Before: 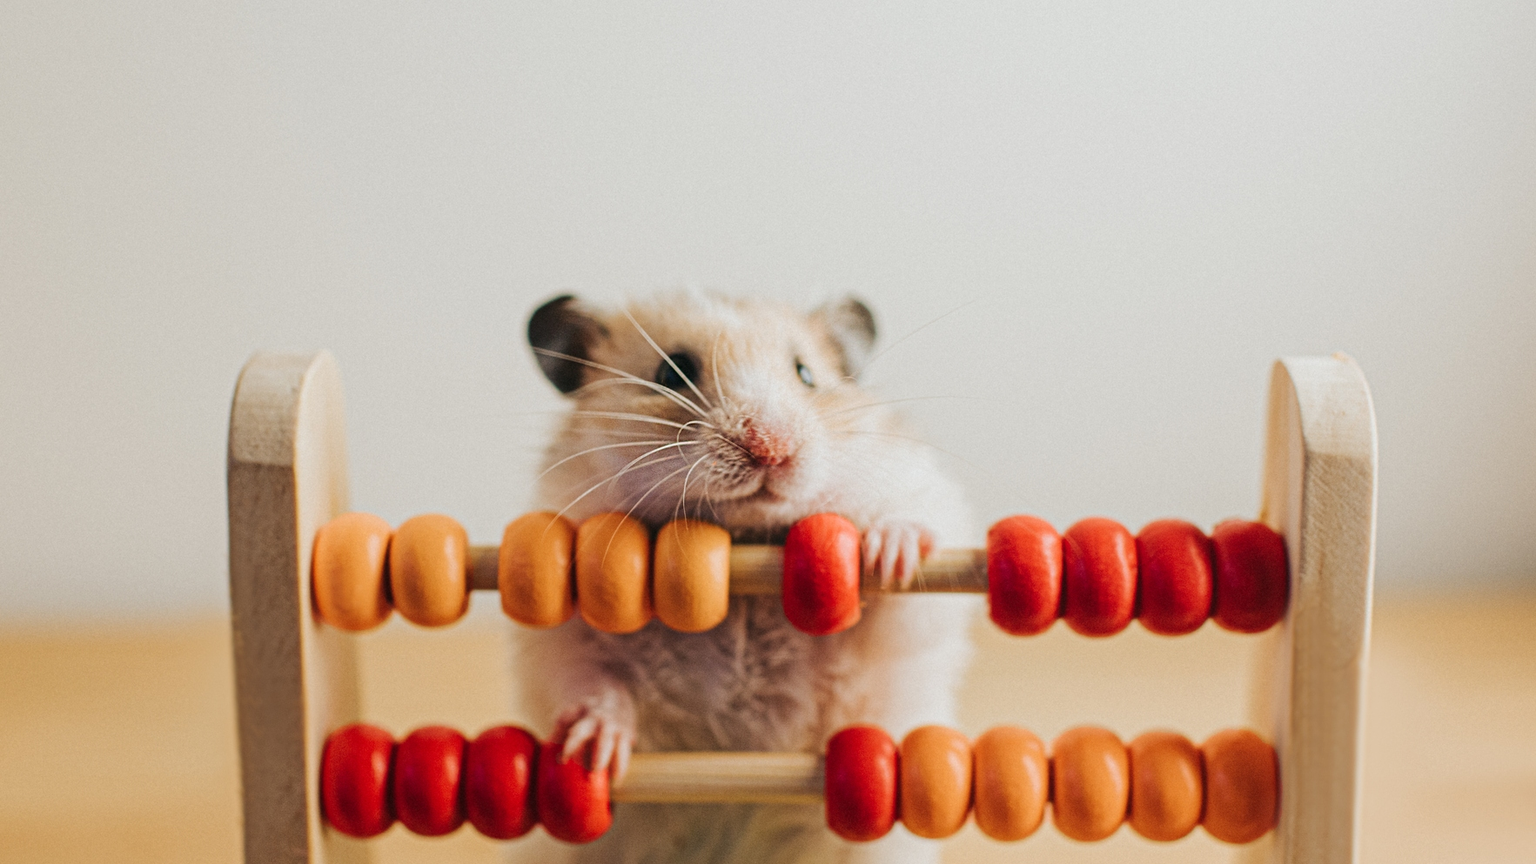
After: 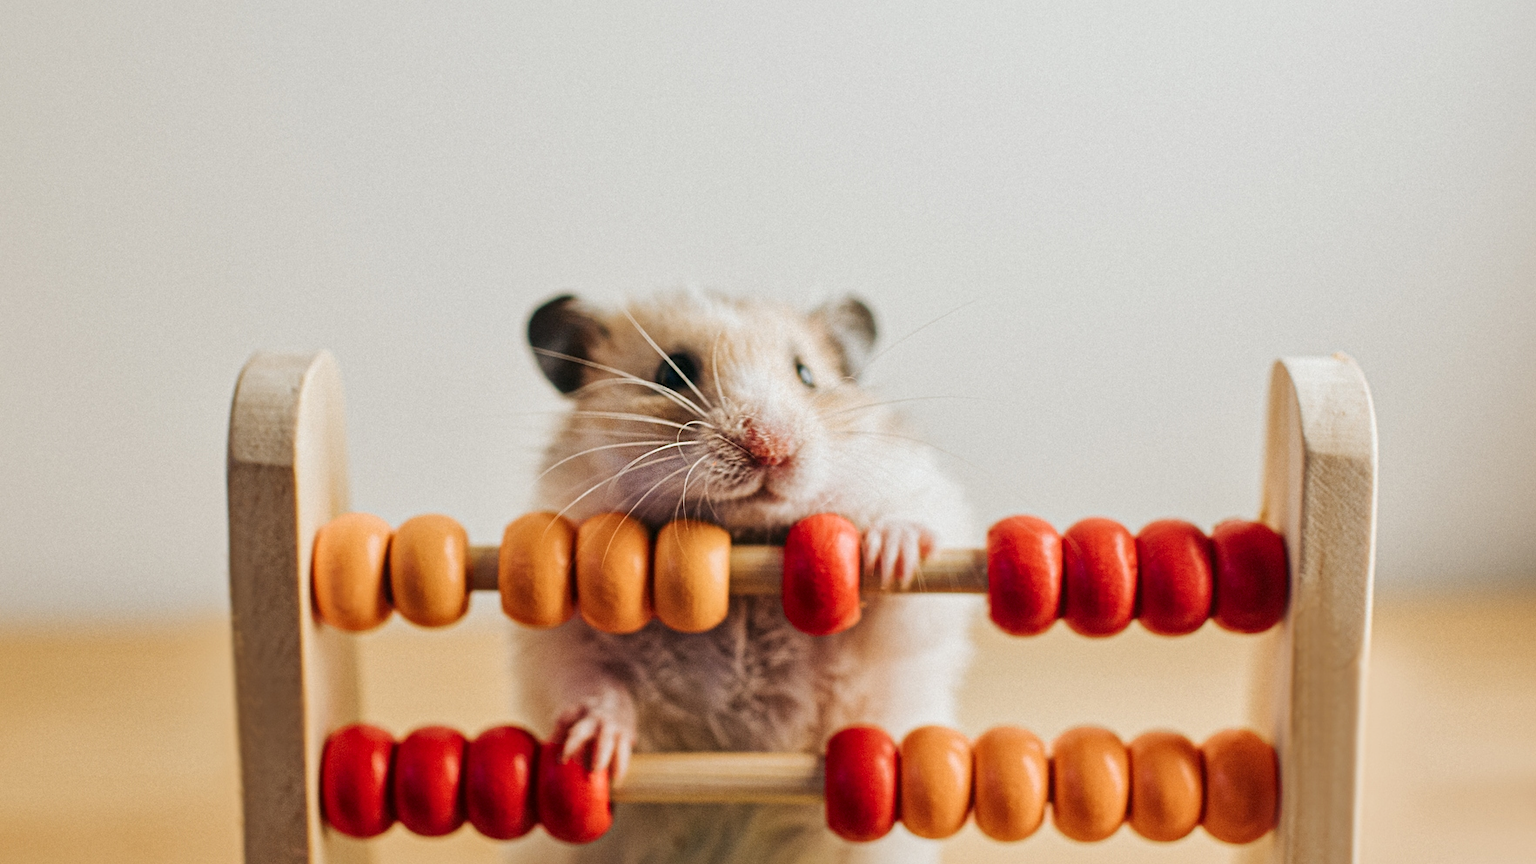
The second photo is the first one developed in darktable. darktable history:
local contrast: mode bilateral grid, contrast 21, coarseness 49, detail 139%, midtone range 0.2
